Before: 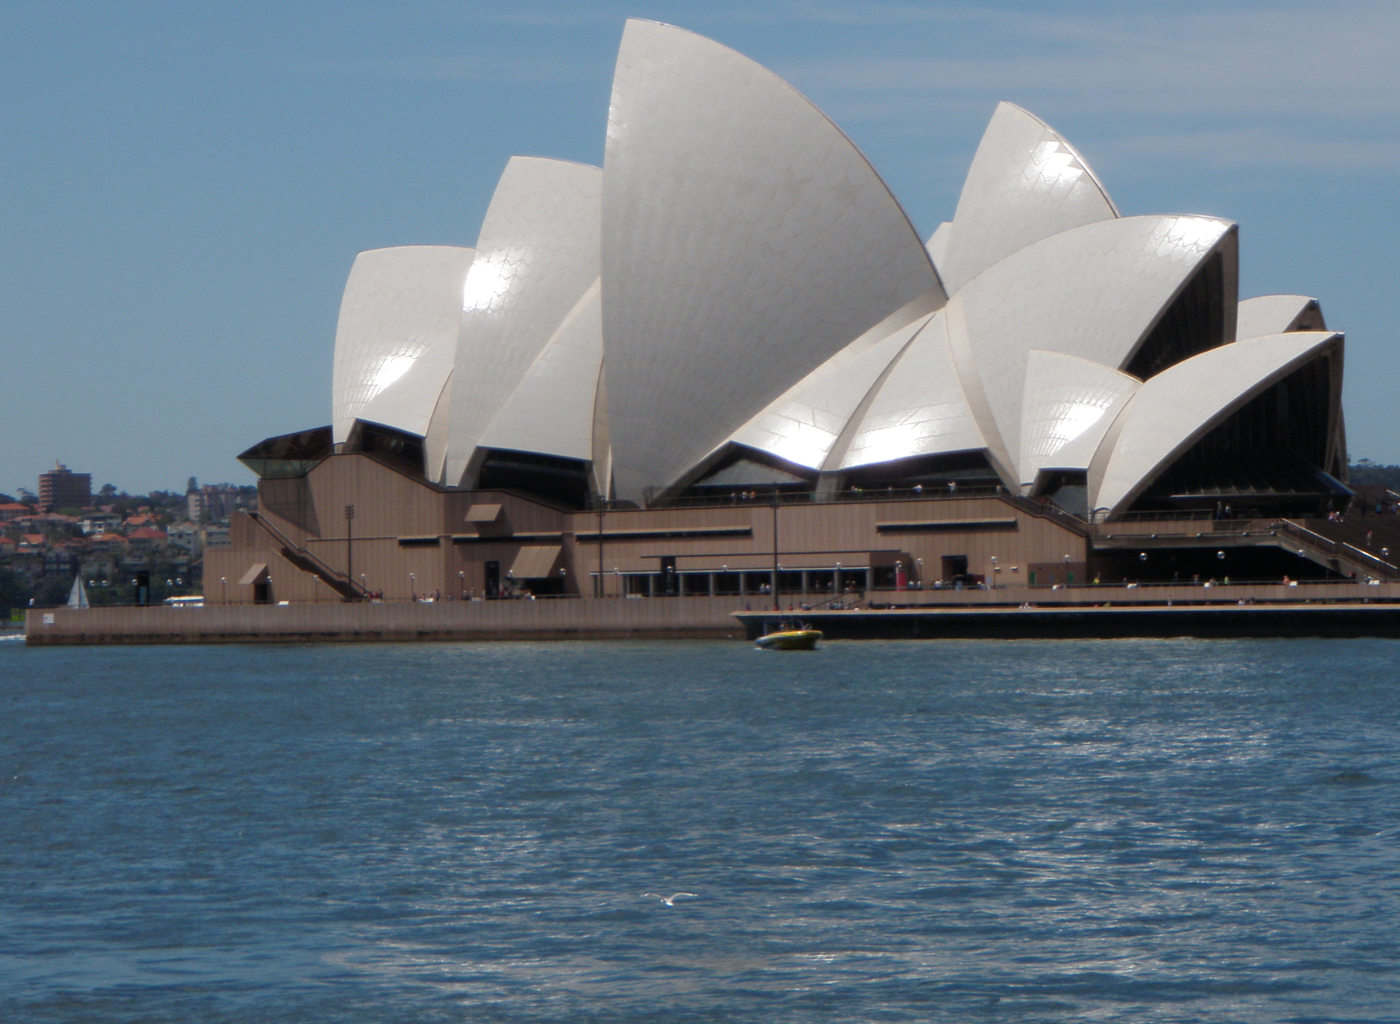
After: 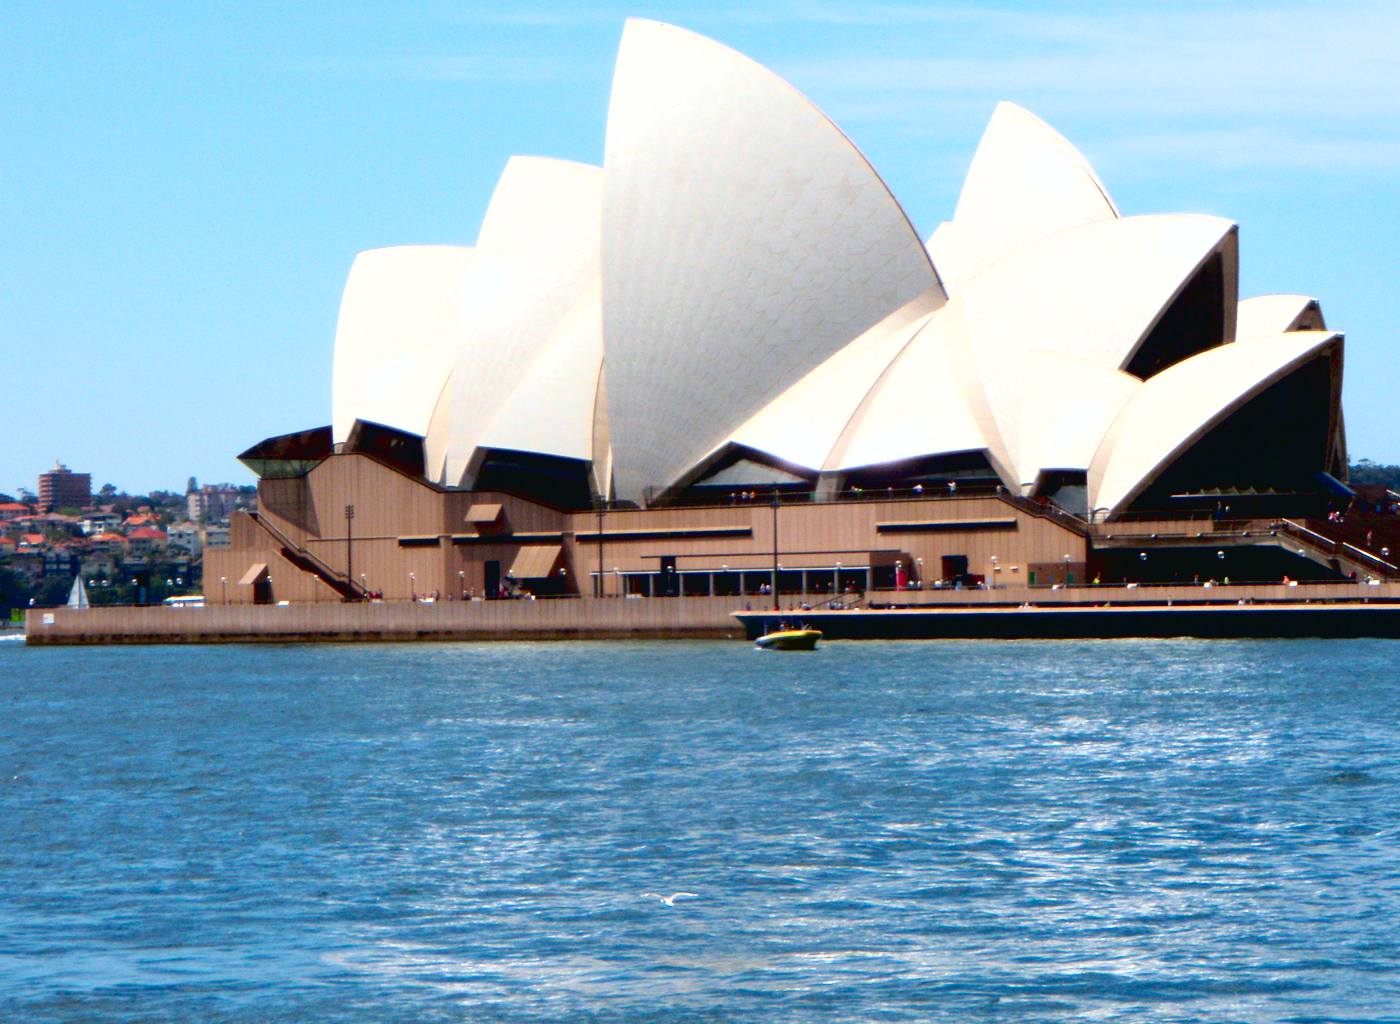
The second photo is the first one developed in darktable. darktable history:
tone curve: curves: ch0 [(0.001, 0.034) (0.115, 0.093) (0.251, 0.232) (0.382, 0.397) (0.652, 0.719) (0.802, 0.876) (1, 0.998)]; ch1 [(0, 0) (0.384, 0.324) (0.472, 0.466) (0.504, 0.5) (0.517, 0.533) (0.547, 0.564) (0.582, 0.628) (0.657, 0.727) (1, 1)]; ch2 [(0, 0) (0.278, 0.232) (0.5, 0.5) (0.531, 0.552) (0.61, 0.653) (1, 1)], color space Lab, independent channels, preserve colors none
exposure: black level correction 0.011, exposure 1.088 EV, compensate highlight preservation false
shadows and highlights: shadows 36.92, highlights -27.28, soften with gaussian
